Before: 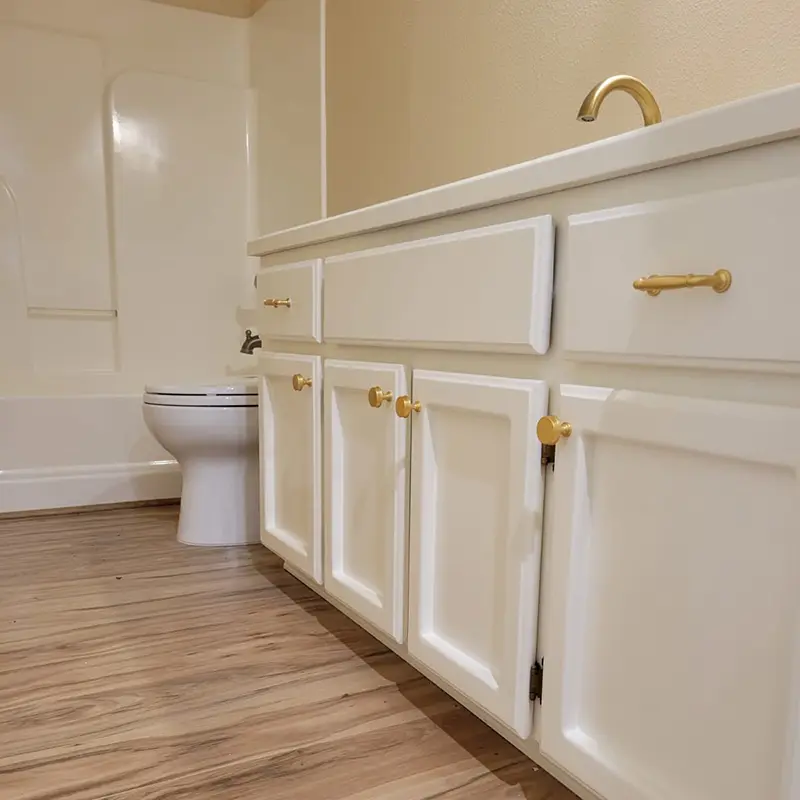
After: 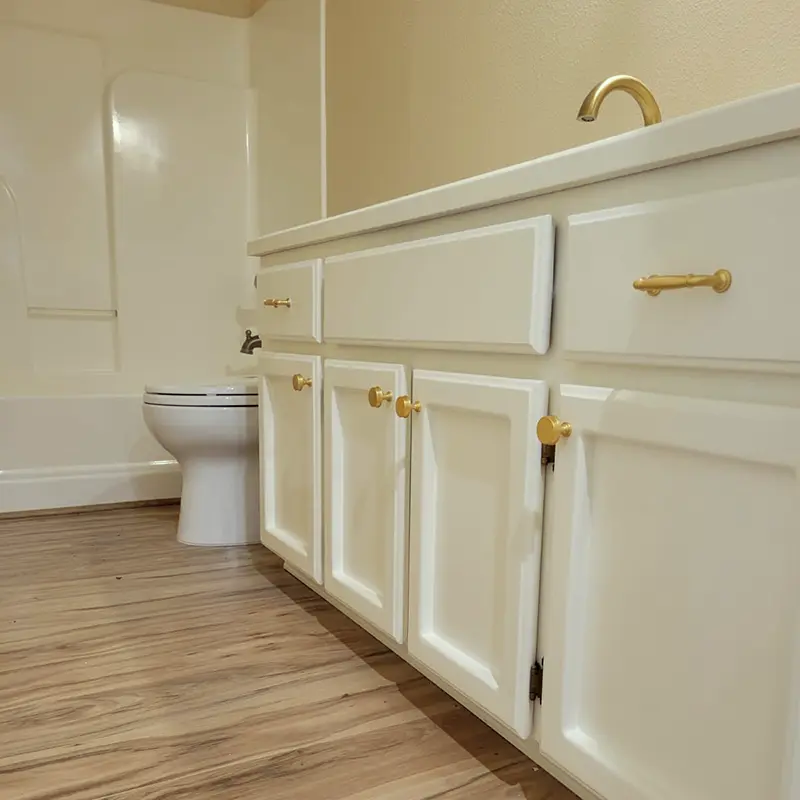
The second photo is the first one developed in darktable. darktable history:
rotate and perspective: automatic cropping original format, crop left 0, crop top 0
color correction: highlights a* -4.73, highlights b* 5.06, saturation 0.97
